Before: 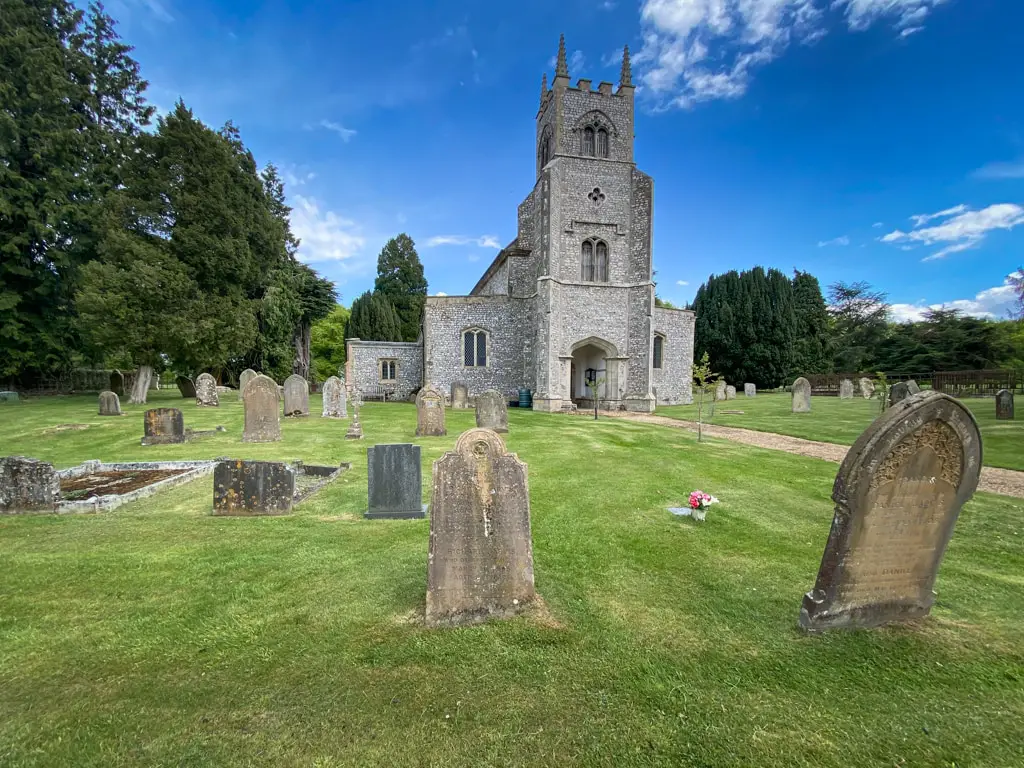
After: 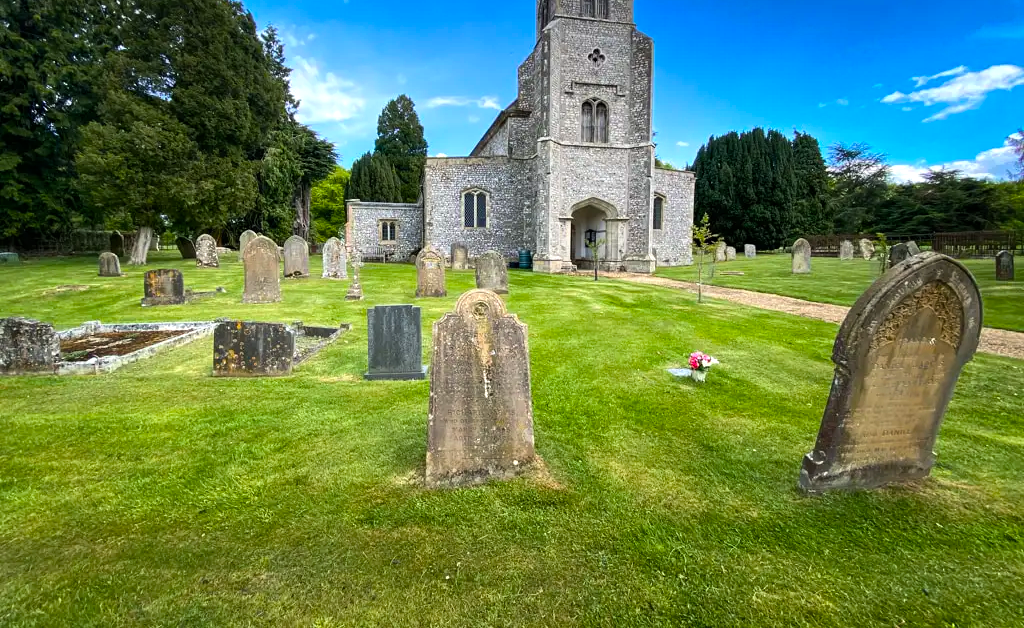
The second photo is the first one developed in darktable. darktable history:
color balance rgb: shadows lift › luminance -10.225%, white fulcrum 1.02 EV, perceptual saturation grading › global saturation 35.806%
tone equalizer: -8 EV -0.415 EV, -7 EV -0.404 EV, -6 EV -0.294 EV, -5 EV -0.188 EV, -3 EV 0.194 EV, -2 EV 0.345 EV, -1 EV 0.402 EV, +0 EV 0.401 EV, edges refinement/feathering 500, mask exposure compensation -1.57 EV, preserve details no
crop and rotate: top 18.226%
